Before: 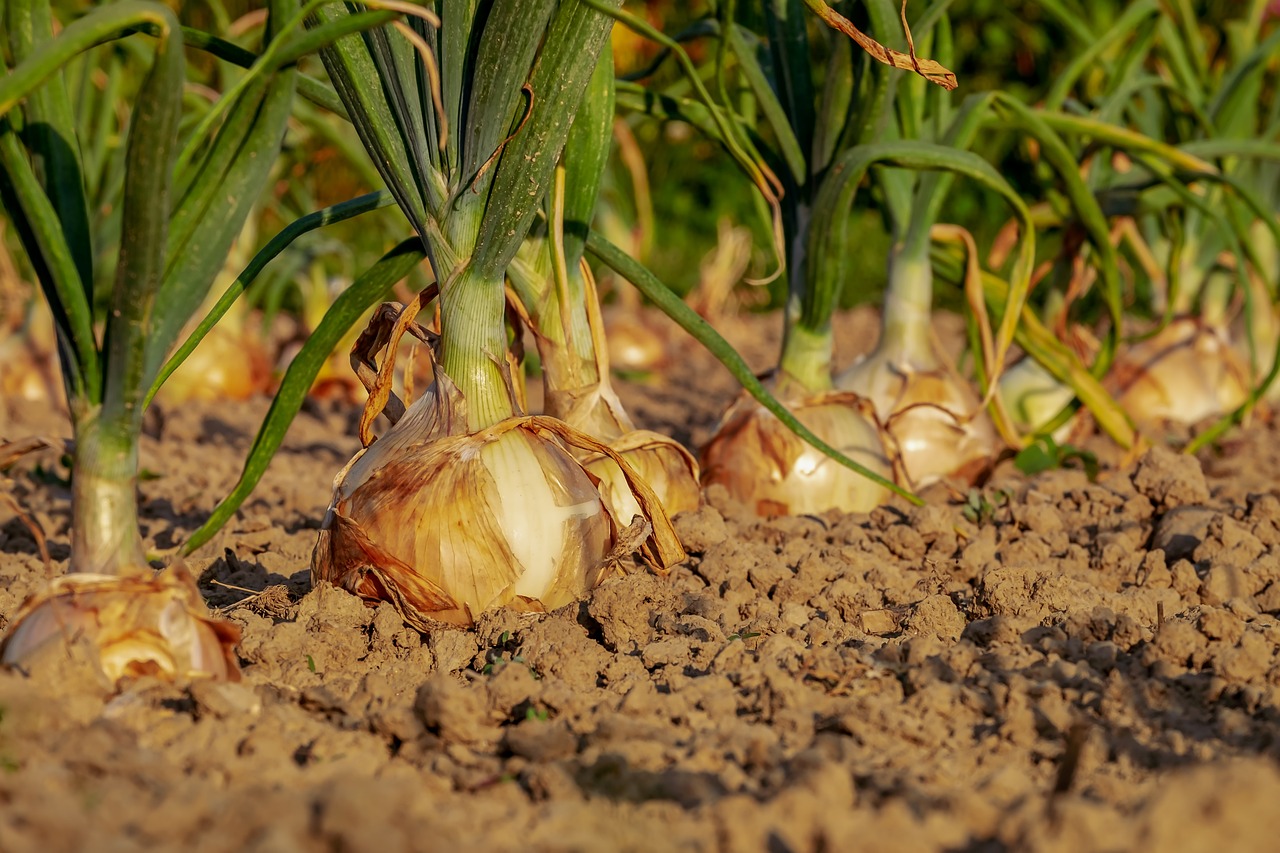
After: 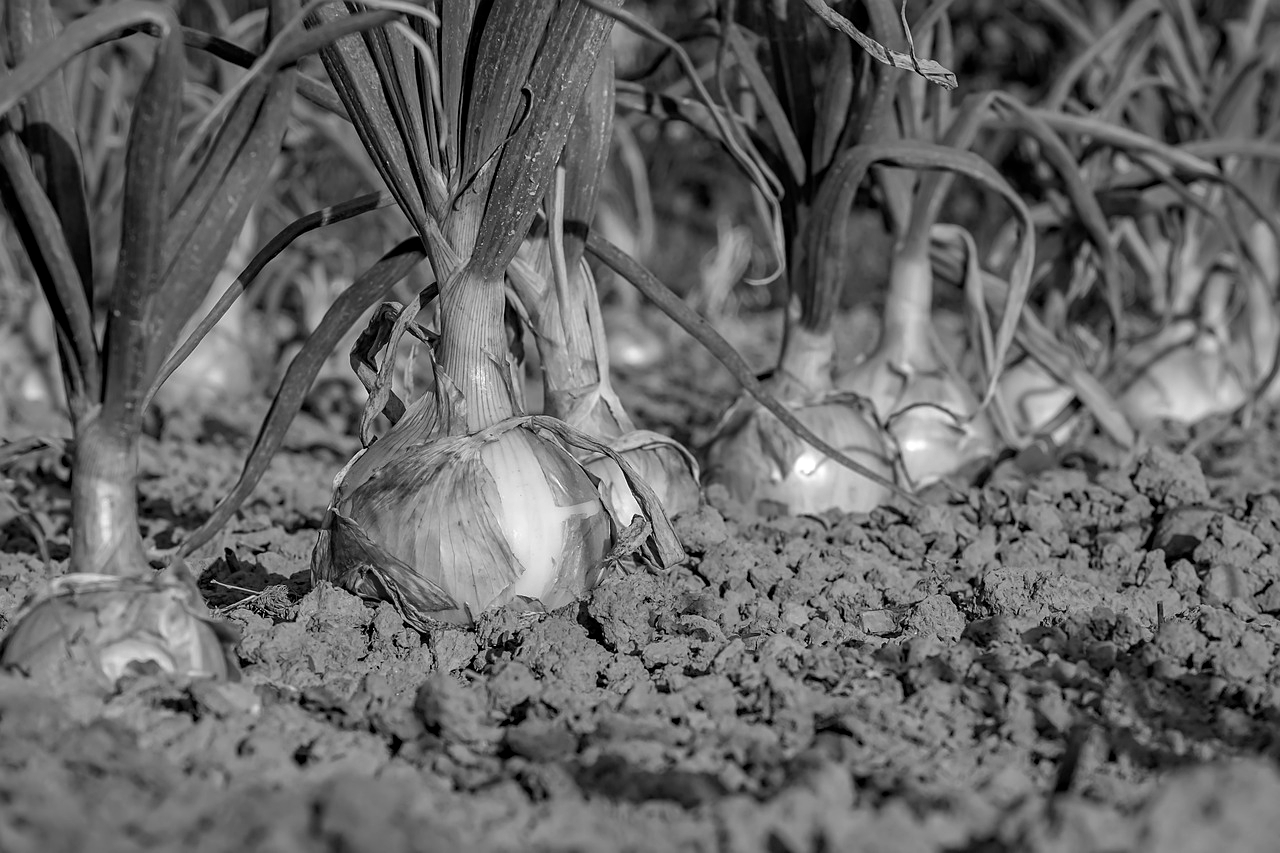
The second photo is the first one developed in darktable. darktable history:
haze removal: compatibility mode true, adaptive false
sharpen: amount 0.2
monochrome: on, module defaults
